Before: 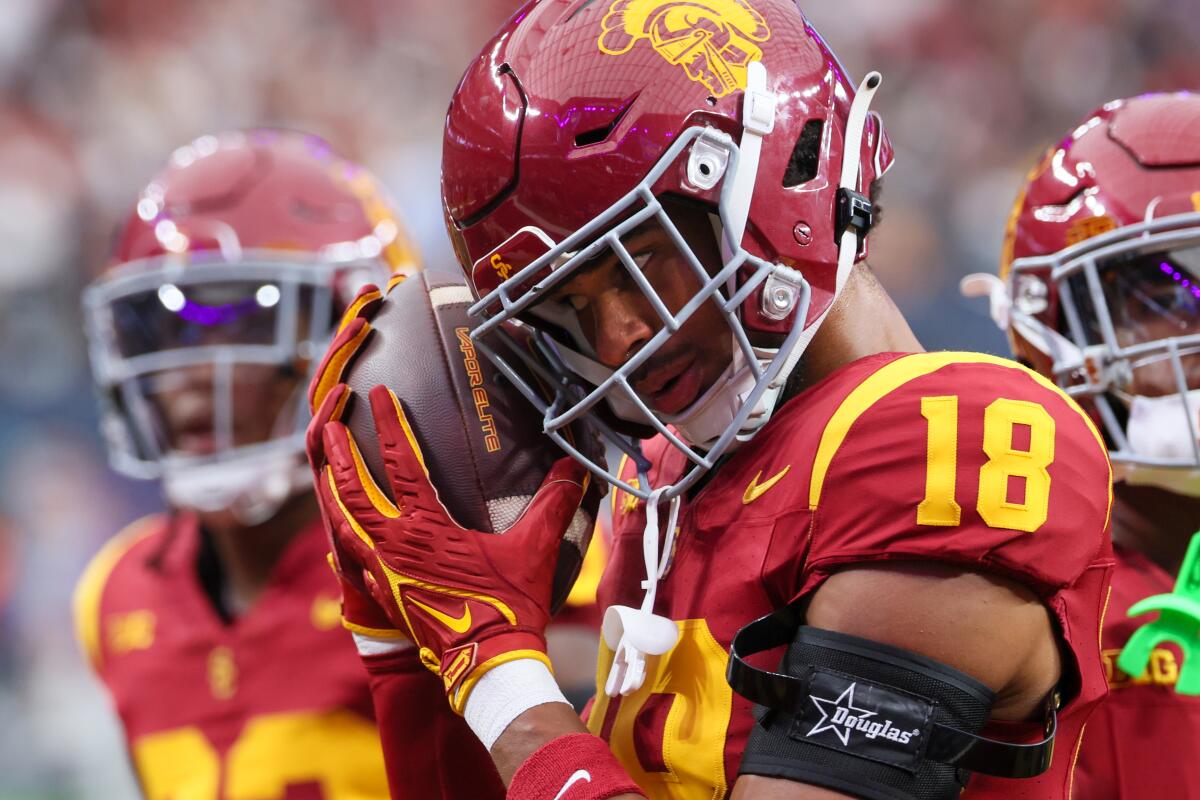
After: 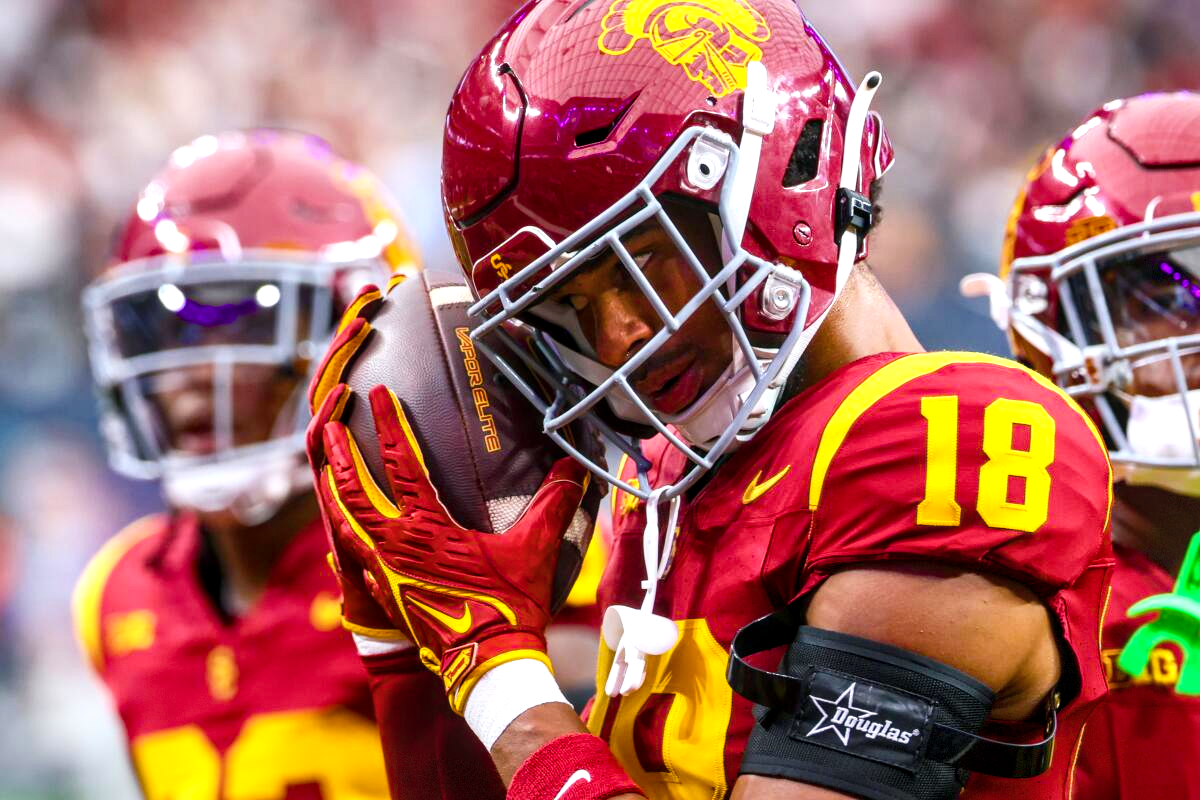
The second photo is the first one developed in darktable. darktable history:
contrast brightness saturation: contrast 0.11, saturation -0.178
color balance rgb: shadows lift › luminance -7.893%, shadows lift › chroma 2.103%, shadows lift › hue 165.23°, perceptual saturation grading › global saturation 36.091%, perceptual saturation grading › shadows 36.014%, global vibrance 20%
vignetting: fall-off start 97.72%, fall-off radius 99.13%, brightness -0.556, saturation -0.003, width/height ratio 1.369, dithering 8-bit output
exposure: black level correction 0.001, exposure 0.5 EV, compensate highlight preservation false
tone equalizer: on, module defaults
local contrast: on, module defaults
